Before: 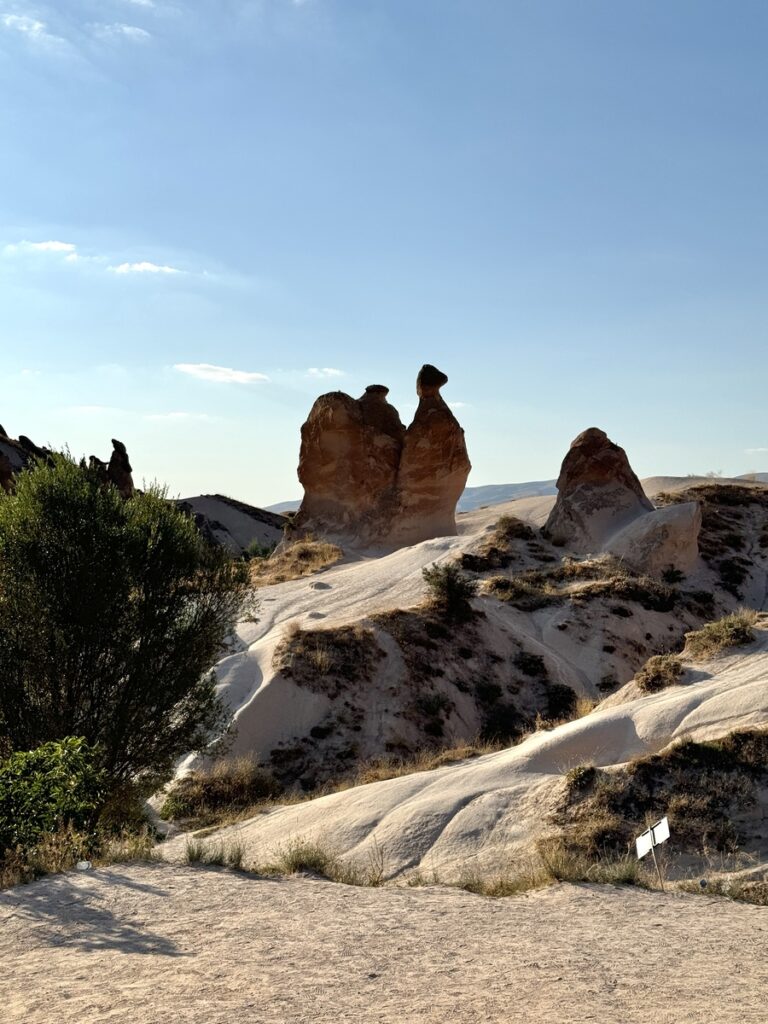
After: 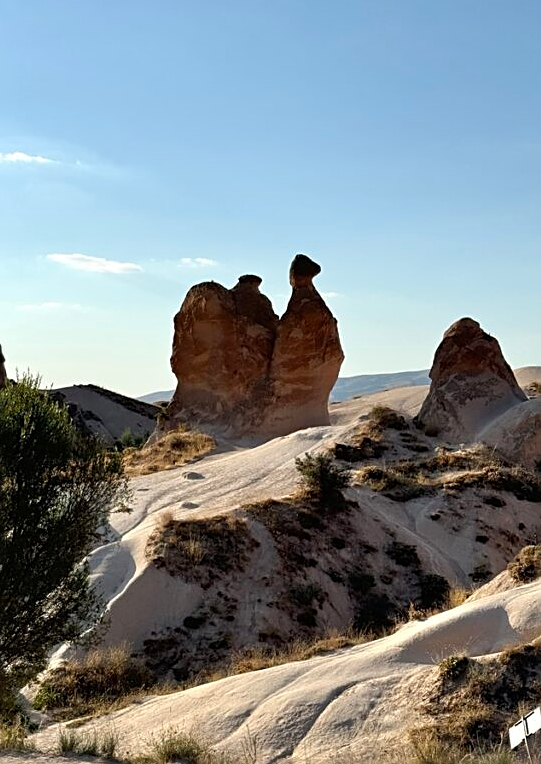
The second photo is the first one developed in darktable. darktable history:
crop and rotate: left 16.64%, top 10.836%, right 12.877%, bottom 14.476%
sharpen: on, module defaults
